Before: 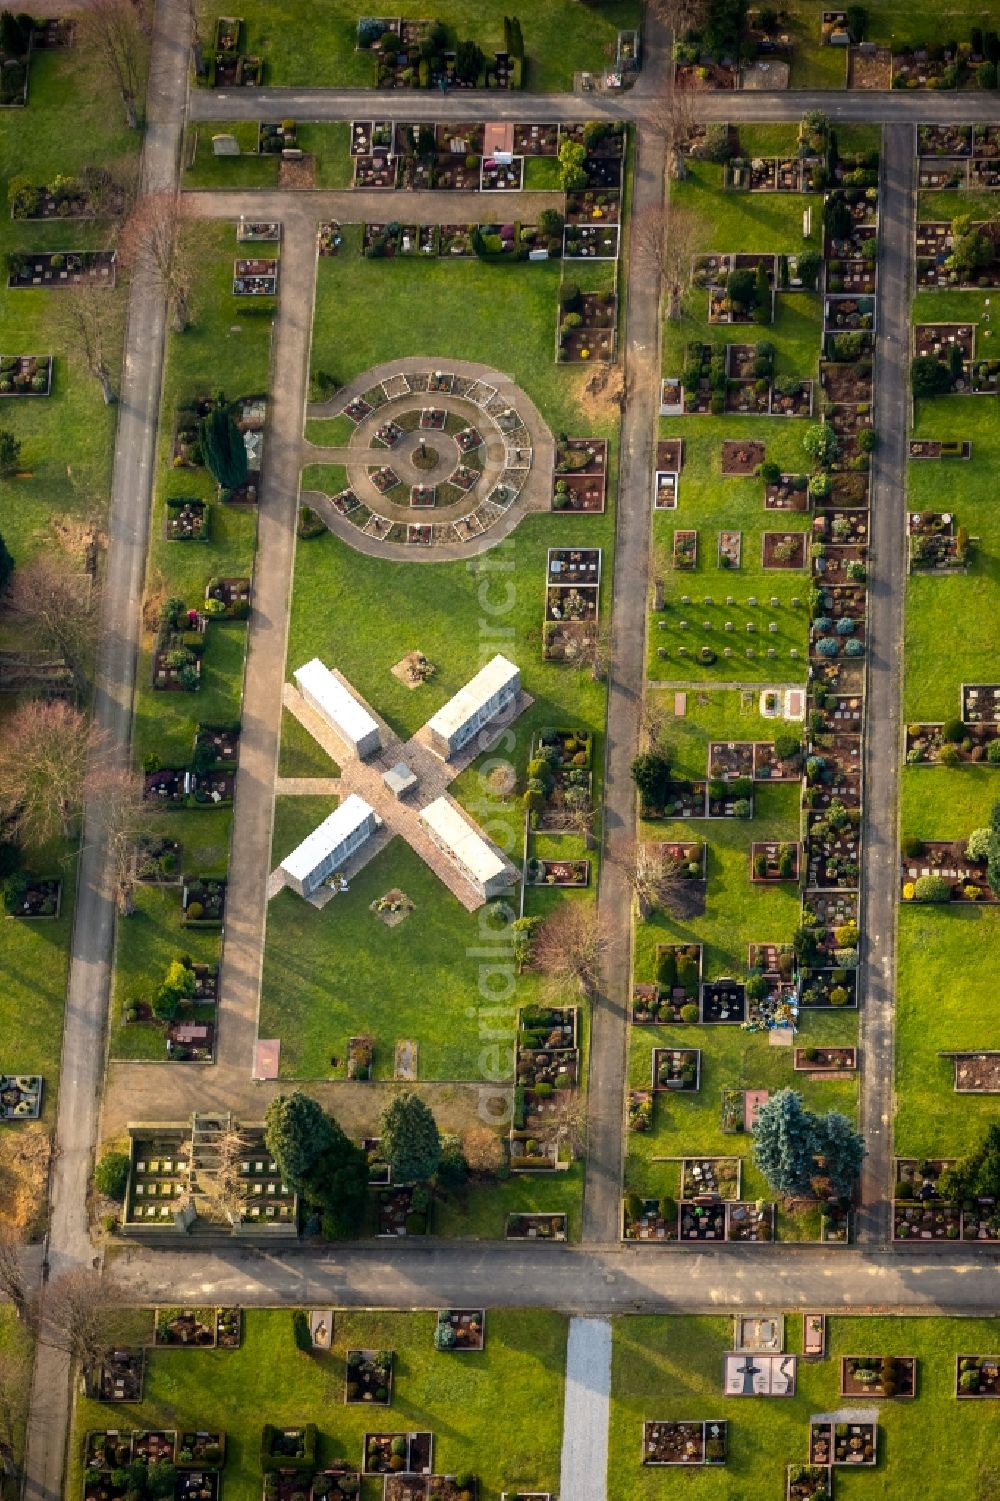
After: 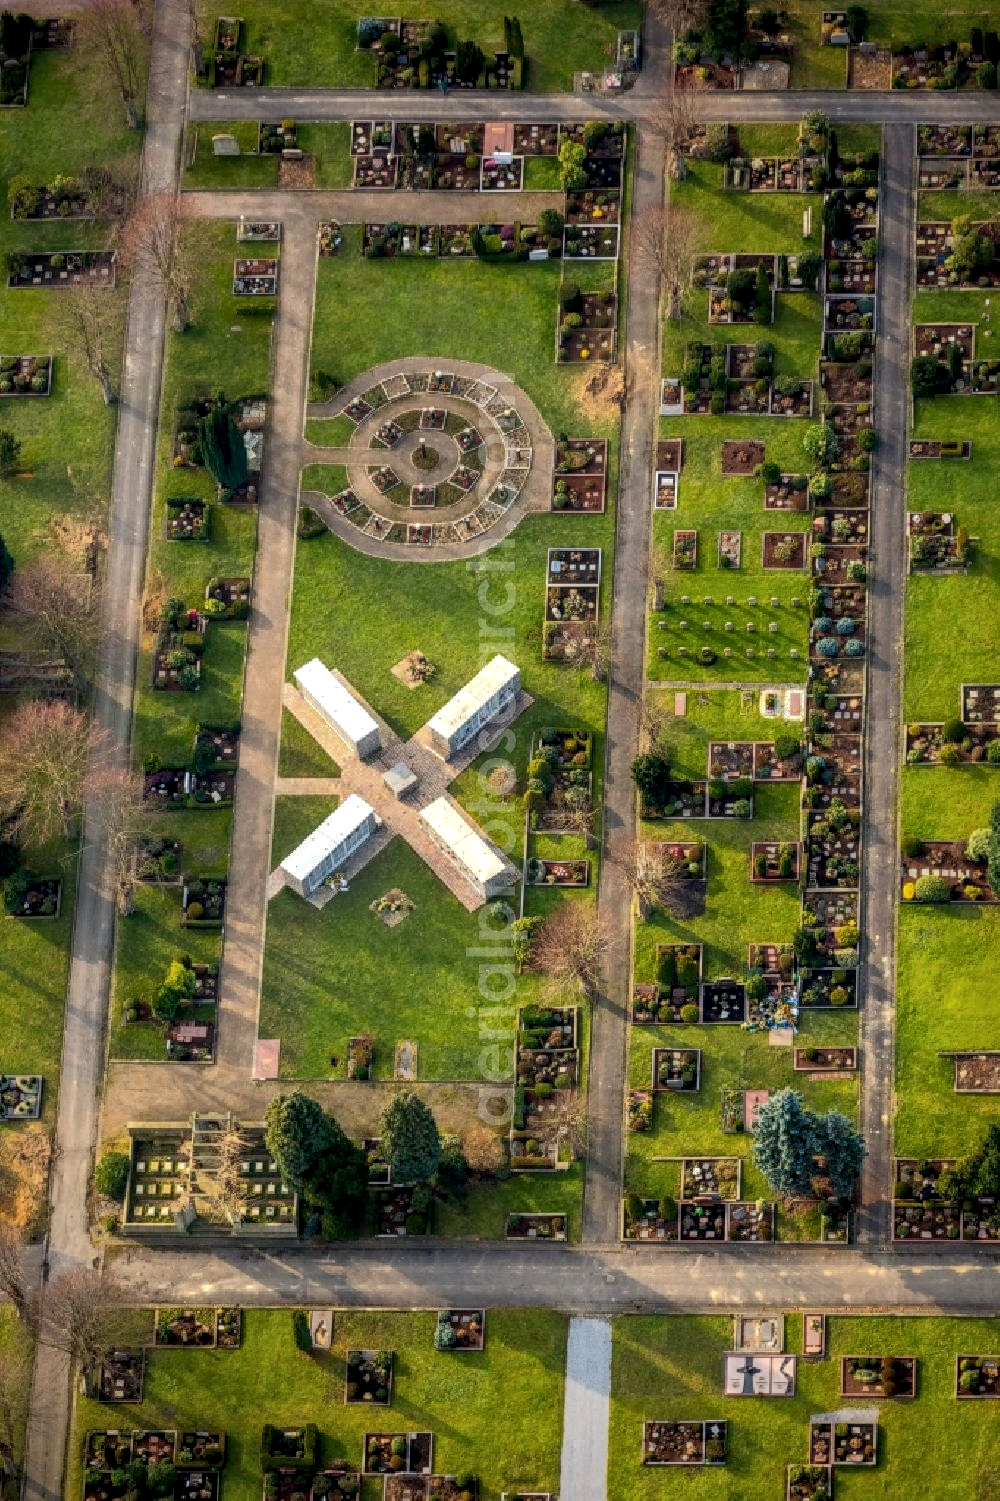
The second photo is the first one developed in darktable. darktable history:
shadows and highlights: shadows 39.64, highlights -59.69
local contrast: detail 130%
